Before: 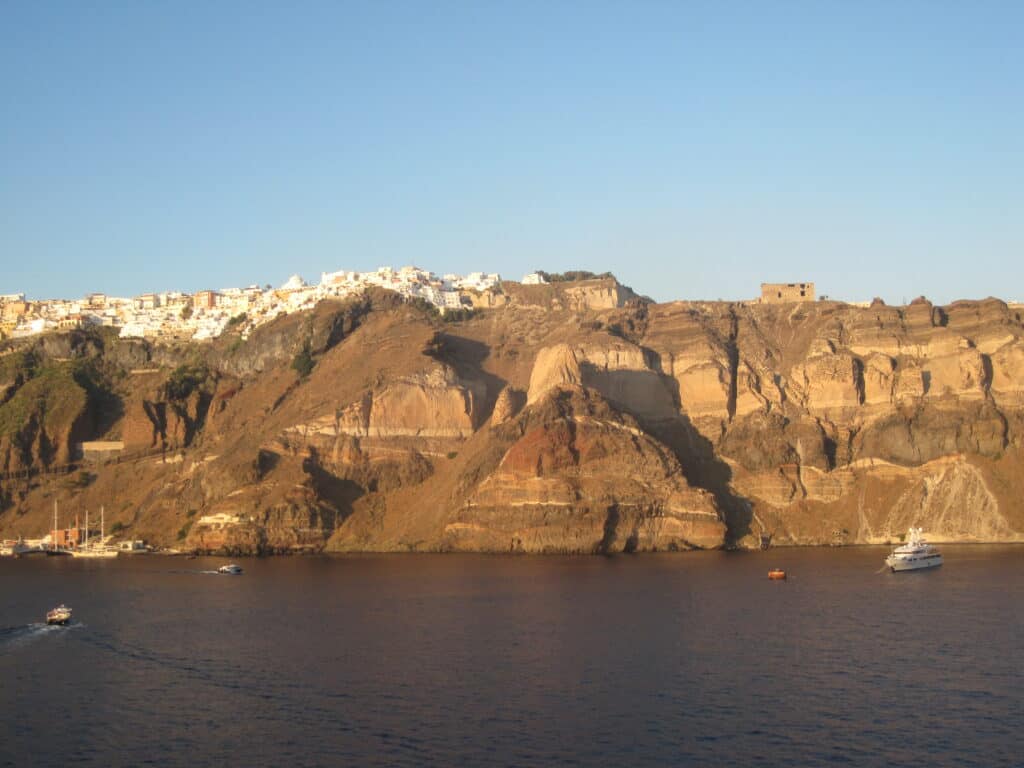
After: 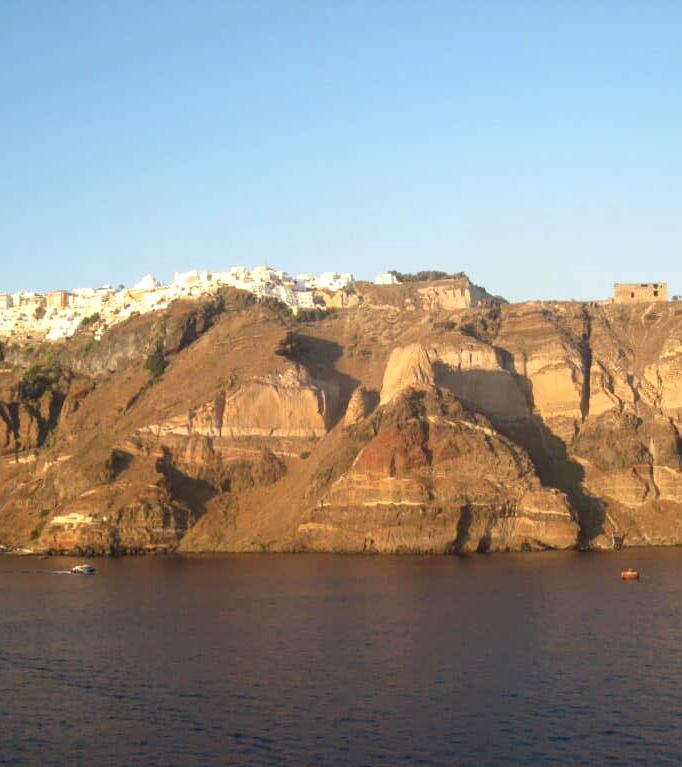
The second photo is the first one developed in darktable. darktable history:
crop and rotate: left 14.385%, right 18.948%
exposure: black level correction 0.005, exposure 0.286 EV, compensate highlight preservation false
